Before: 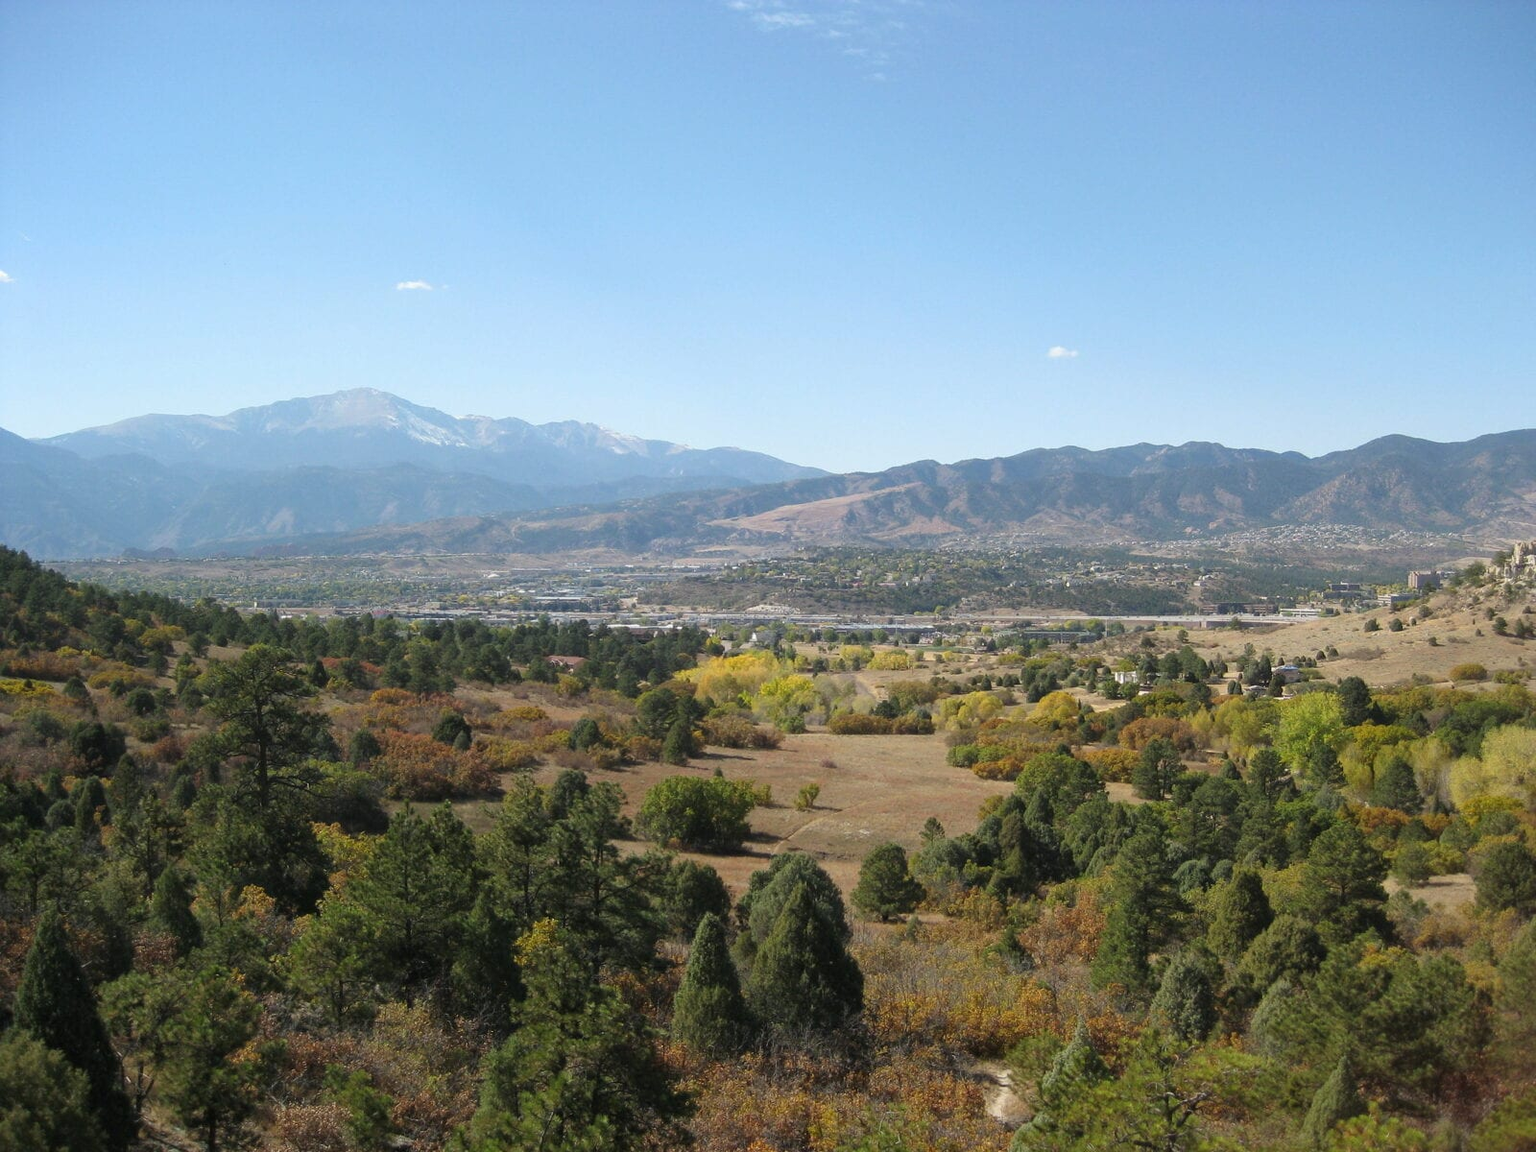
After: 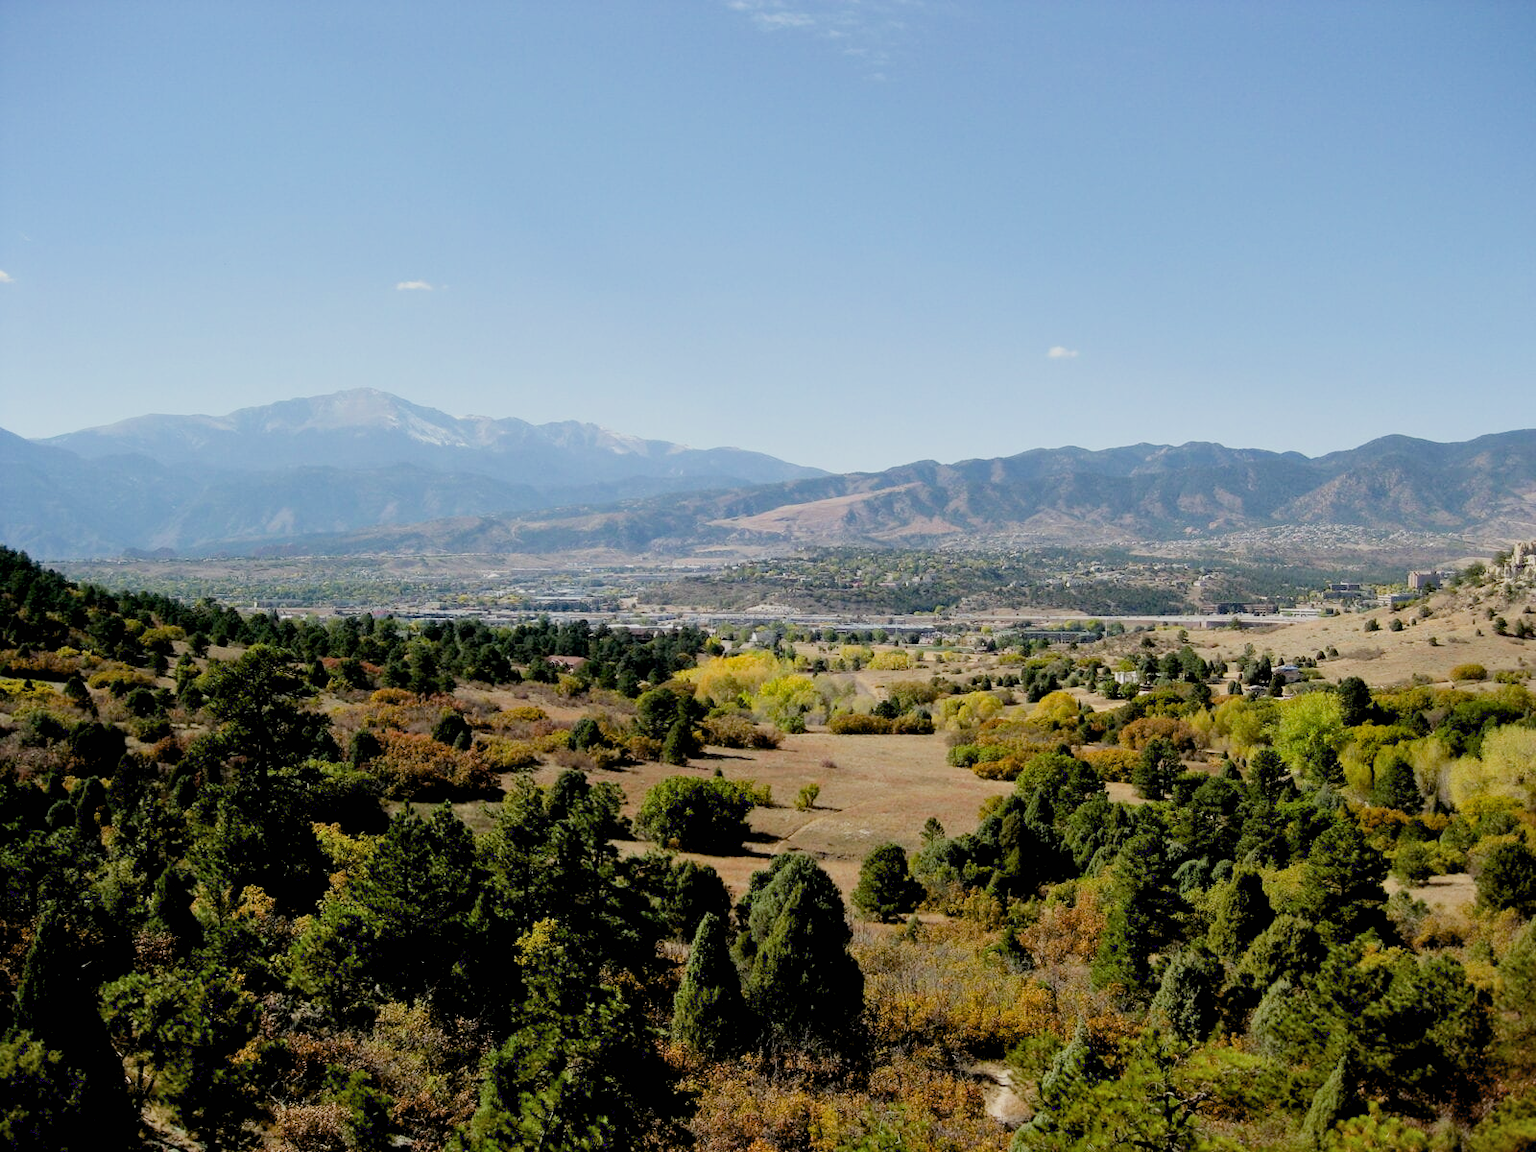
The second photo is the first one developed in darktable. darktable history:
filmic rgb: black relative exposure -7.65 EV, white relative exposure 4.56 EV, threshold 2.96 EV, hardness 3.61, contrast 1.06, enable highlight reconstruction true
exposure: black level correction 0.032, exposure 0.307 EV, compensate highlight preservation false
shadows and highlights: shadows 32.28, highlights -31.96, soften with gaussian
